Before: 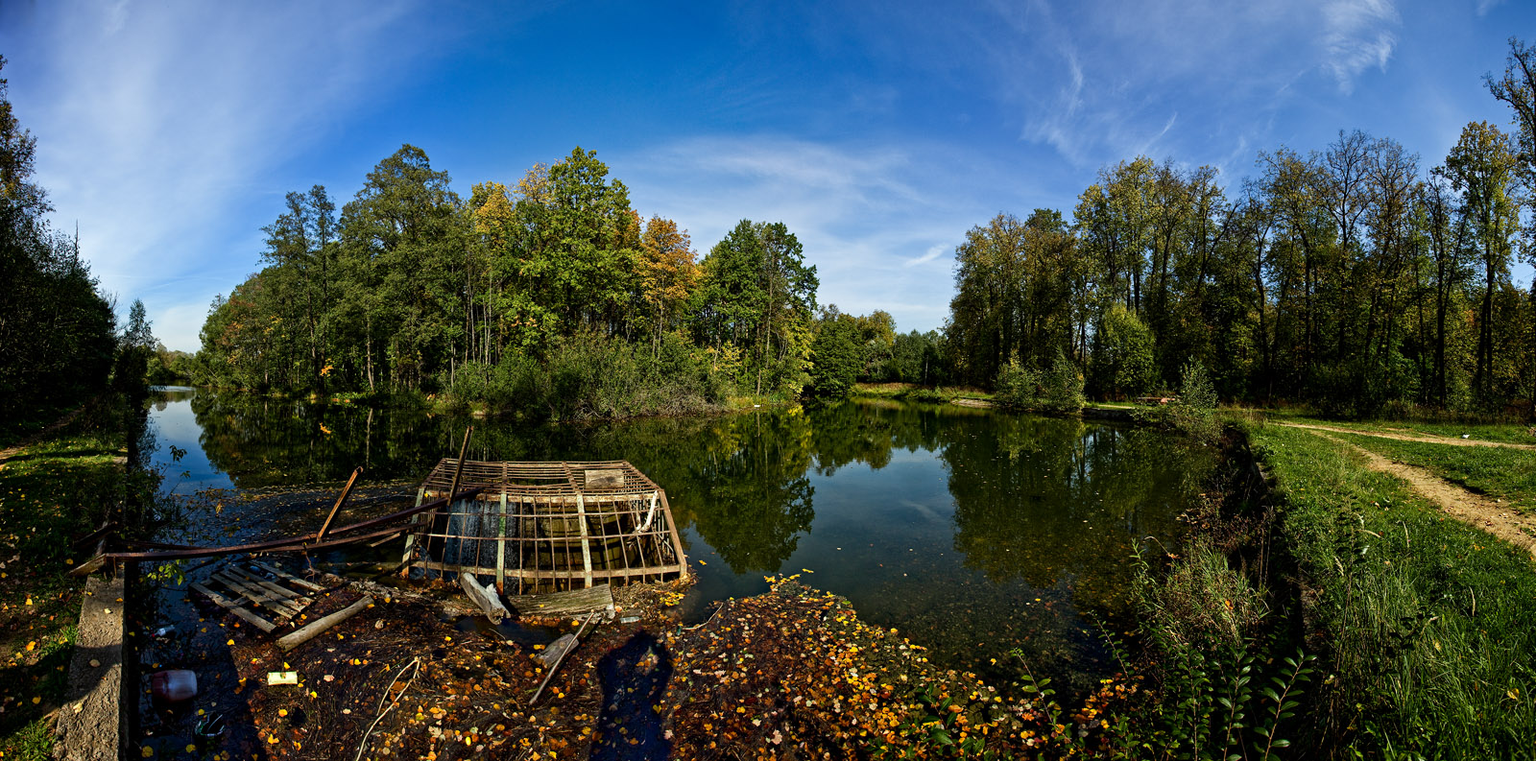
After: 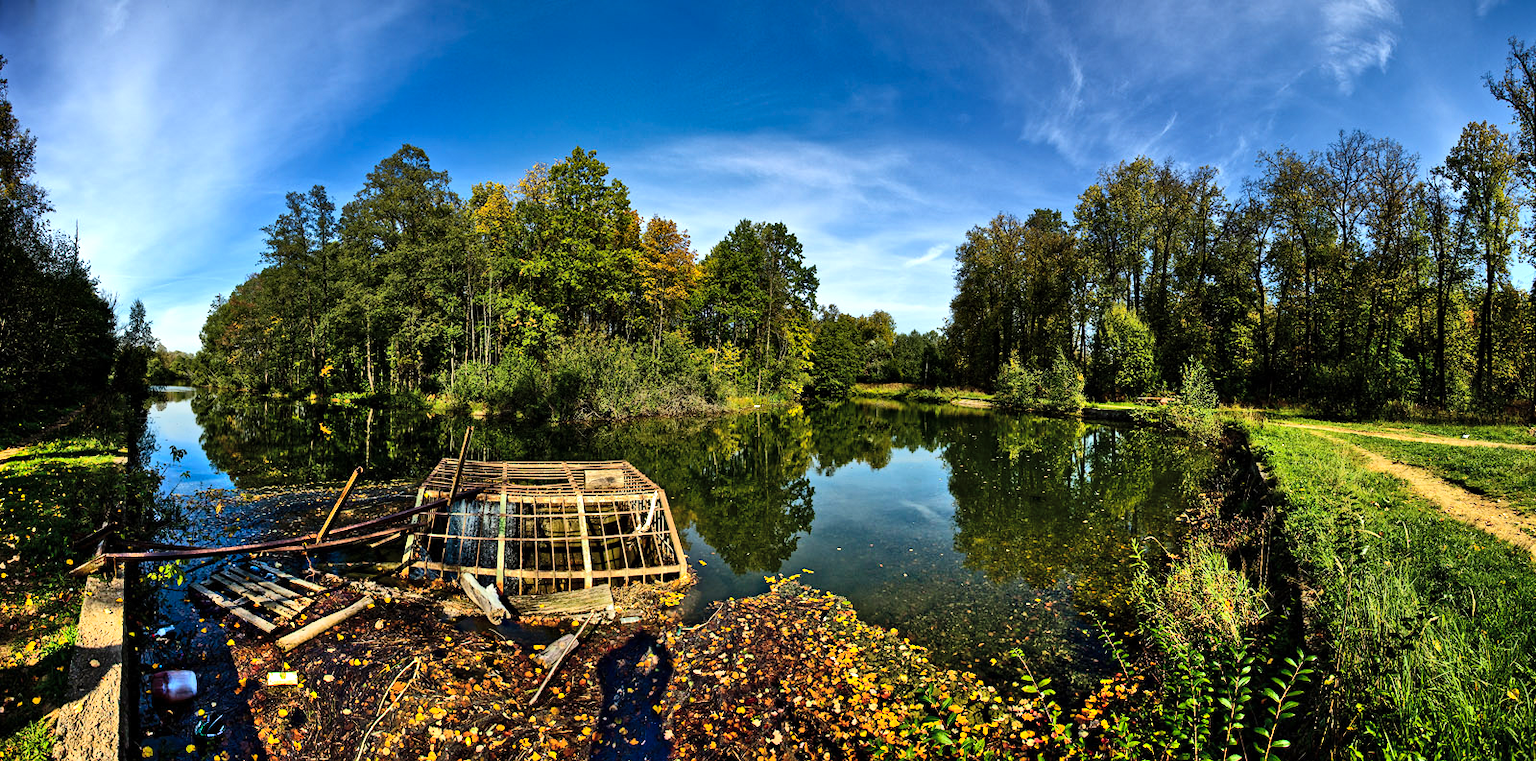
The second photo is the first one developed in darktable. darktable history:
color balance rgb: perceptual brilliance grading › highlights 14.29%, perceptual brilliance grading › mid-tones -5.92%, perceptual brilliance grading › shadows -26.83%, global vibrance 31.18%
shadows and highlights: shadows 75, highlights -25, soften with gaussian
